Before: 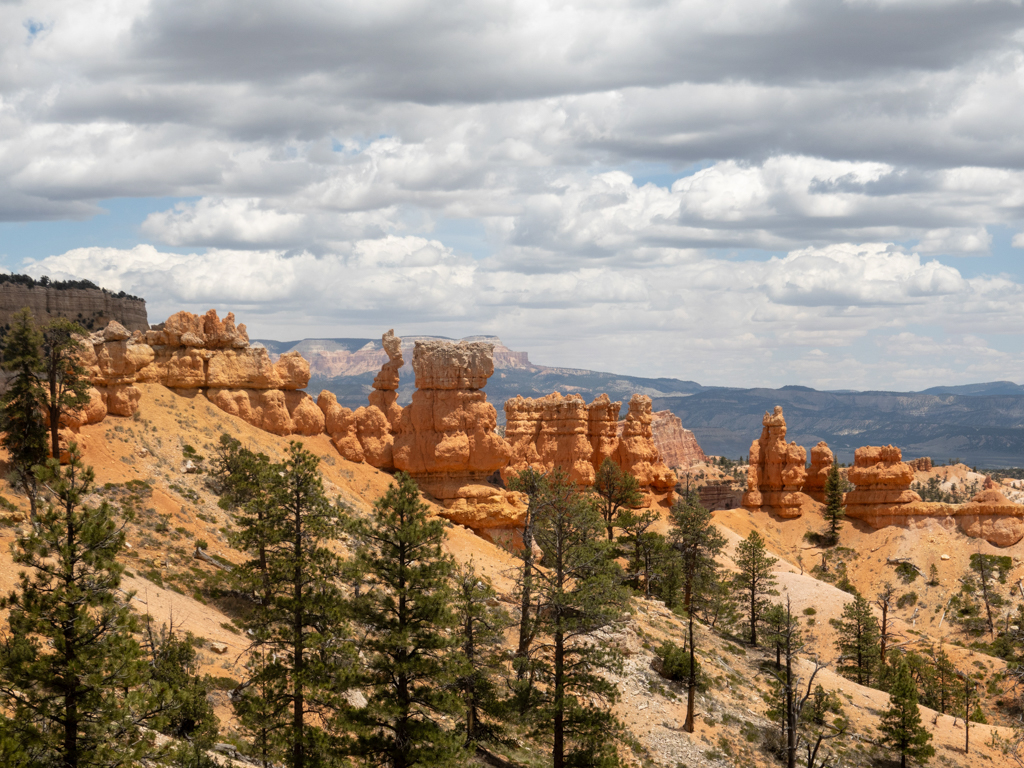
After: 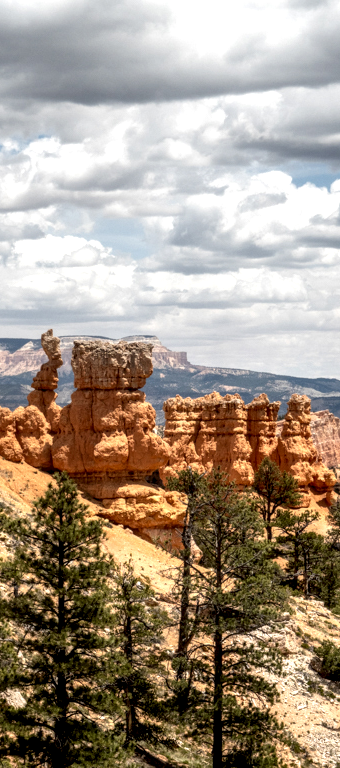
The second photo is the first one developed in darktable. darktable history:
local contrast: highlights 19%, detail 186%
exposure: black level correction 0.001, exposure 0.191 EV, compensate highlight preservation false
crop: left 33.36%, right 33.36%
